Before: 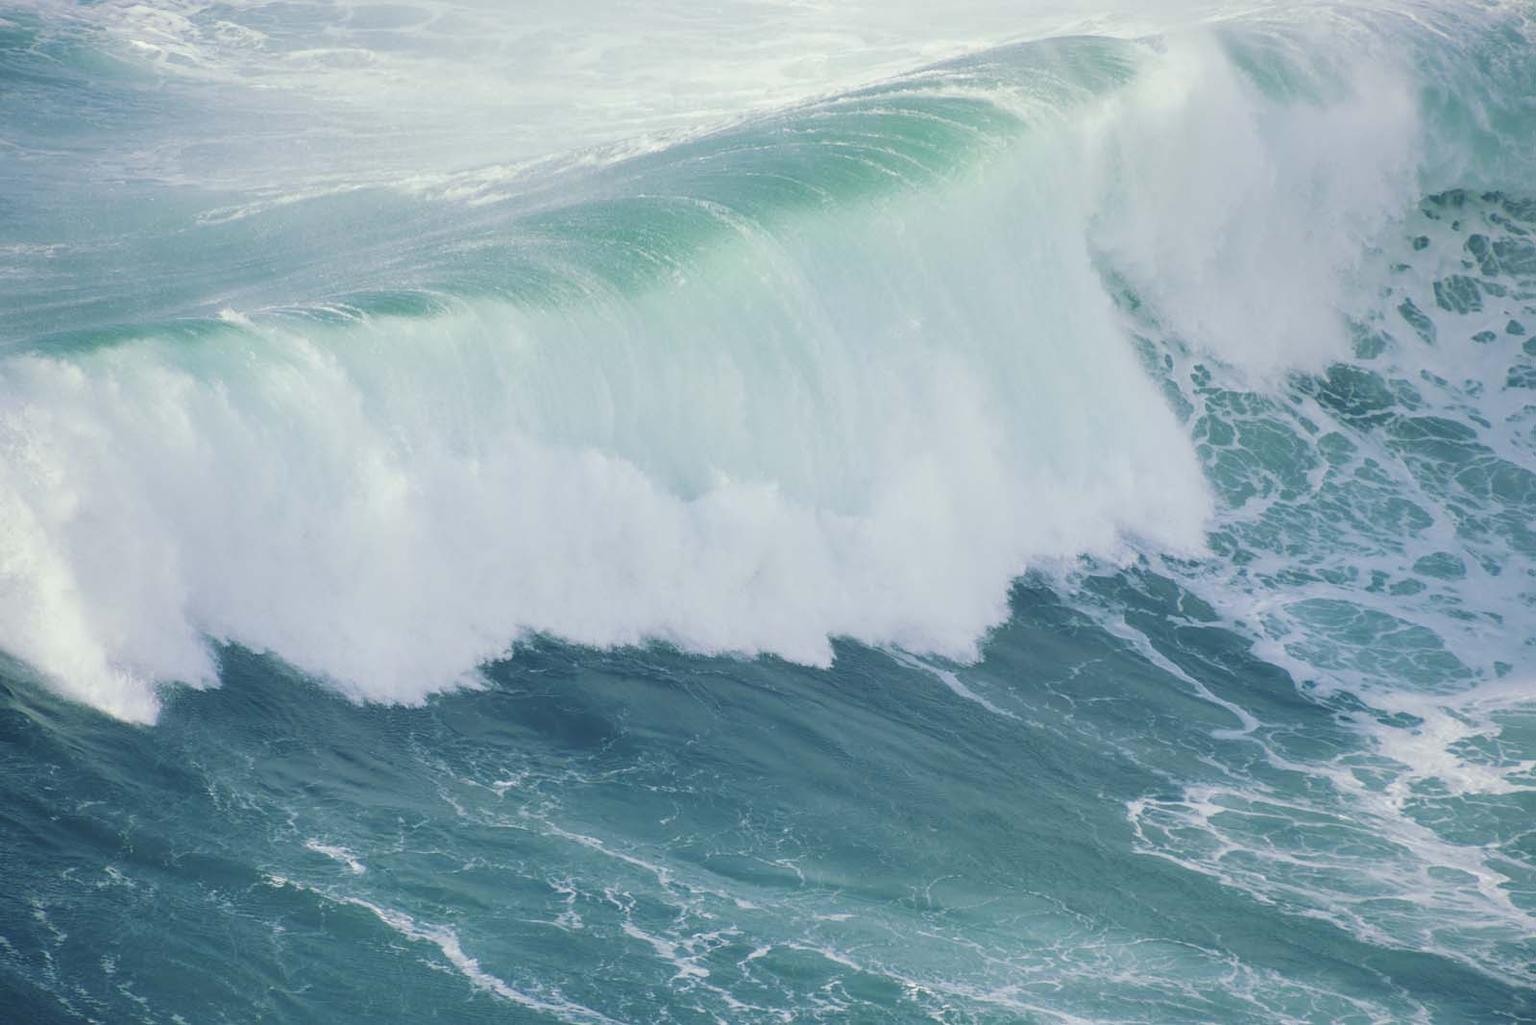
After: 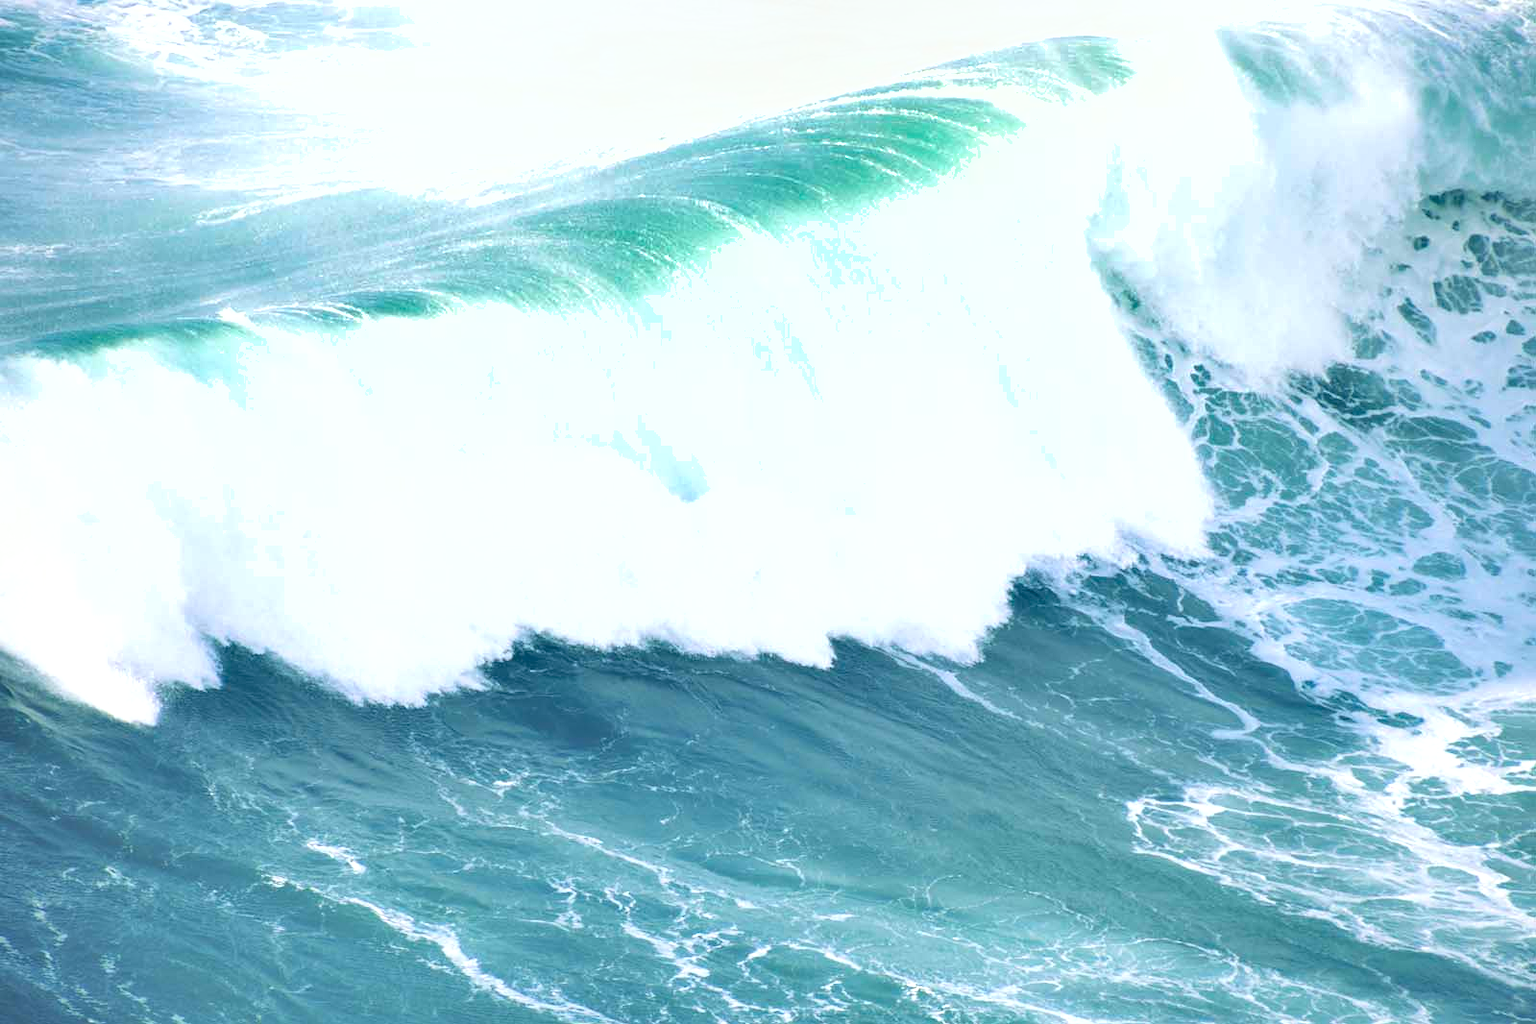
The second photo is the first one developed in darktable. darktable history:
shadows and highlights: soften with gaussian
contrast brightness saturation: brightness 0.087, saturation 0.192
exposure: black level correction 0, exposure 0.898 EV, compensate highlight preservation false
